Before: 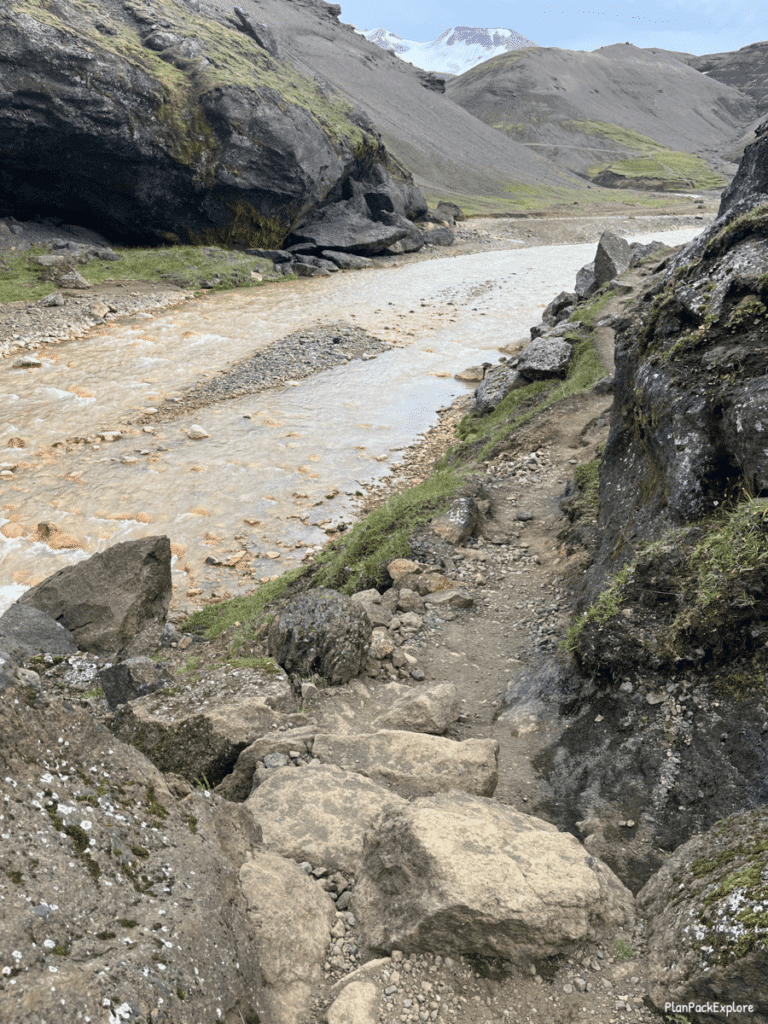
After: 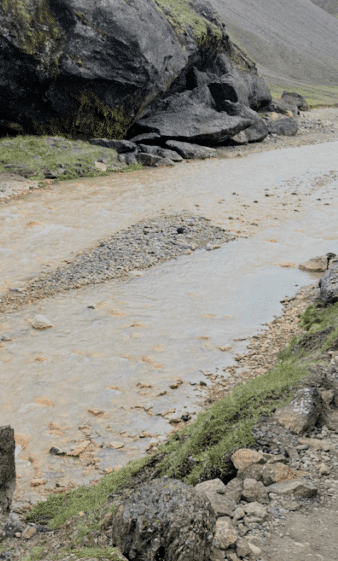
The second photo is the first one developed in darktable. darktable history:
crop: left 20.358%, top 10.817%, right 35.531%, bottom 34.335%
filmic rgb: black relative exposure -7.21 EV, white relative exposure 5.34 EV, hardness 3.02, color science v4 (2020)
